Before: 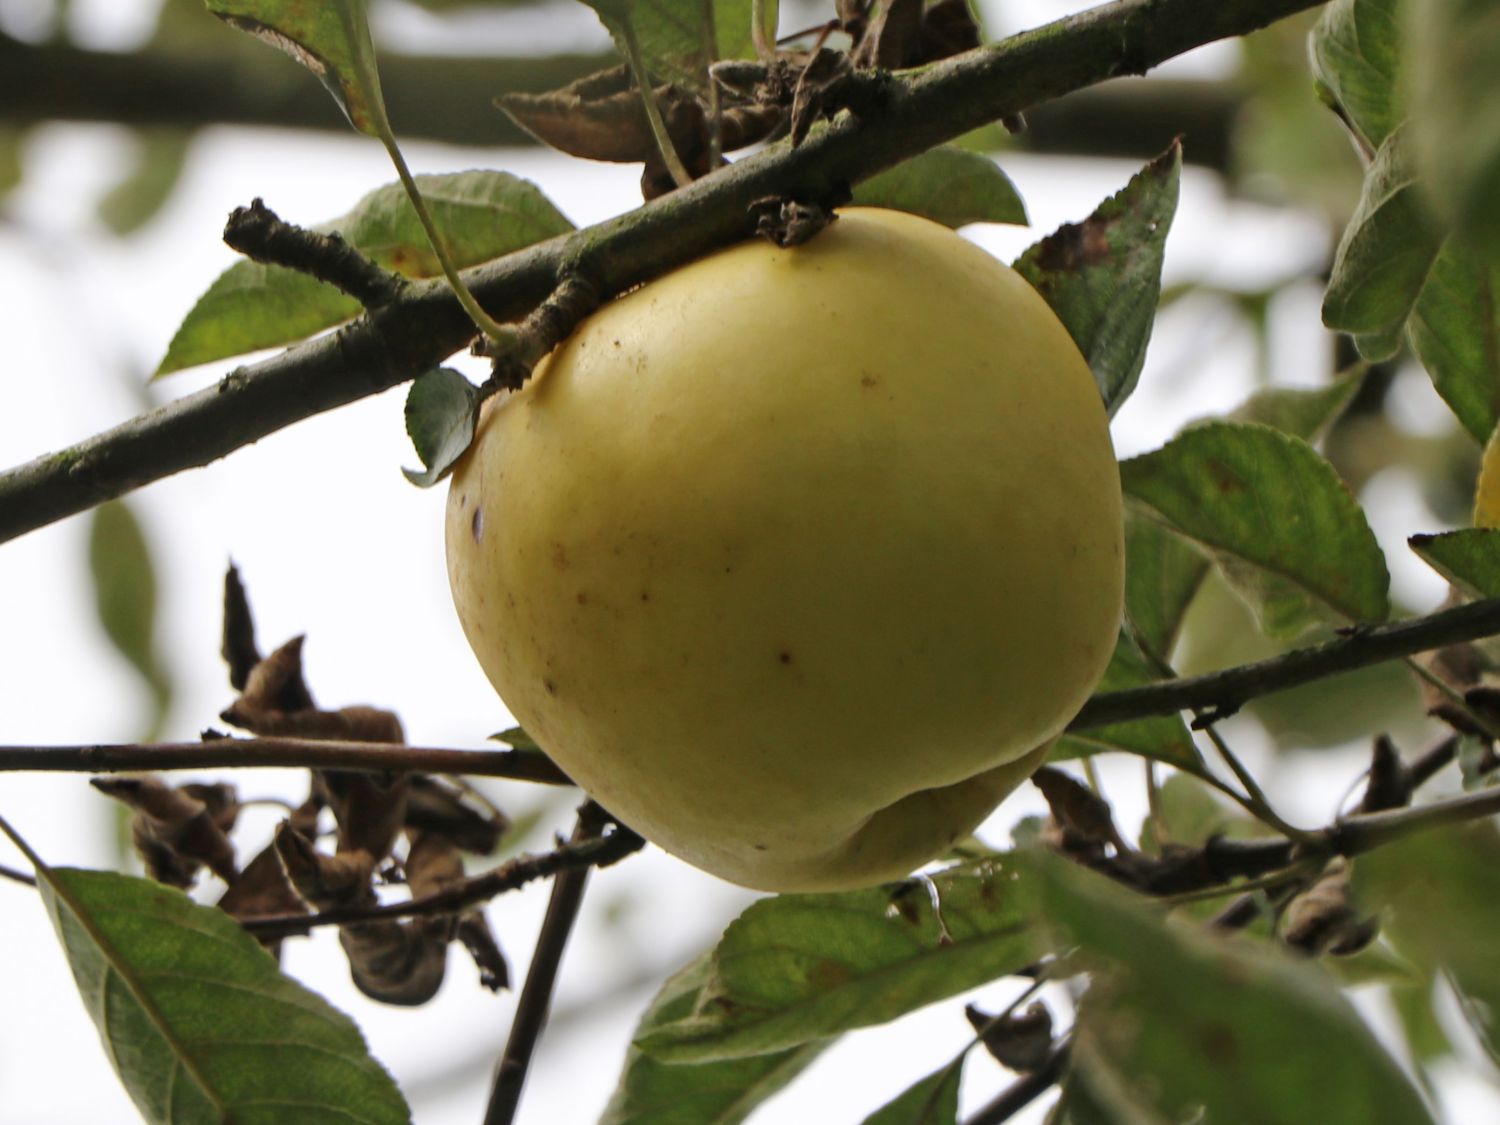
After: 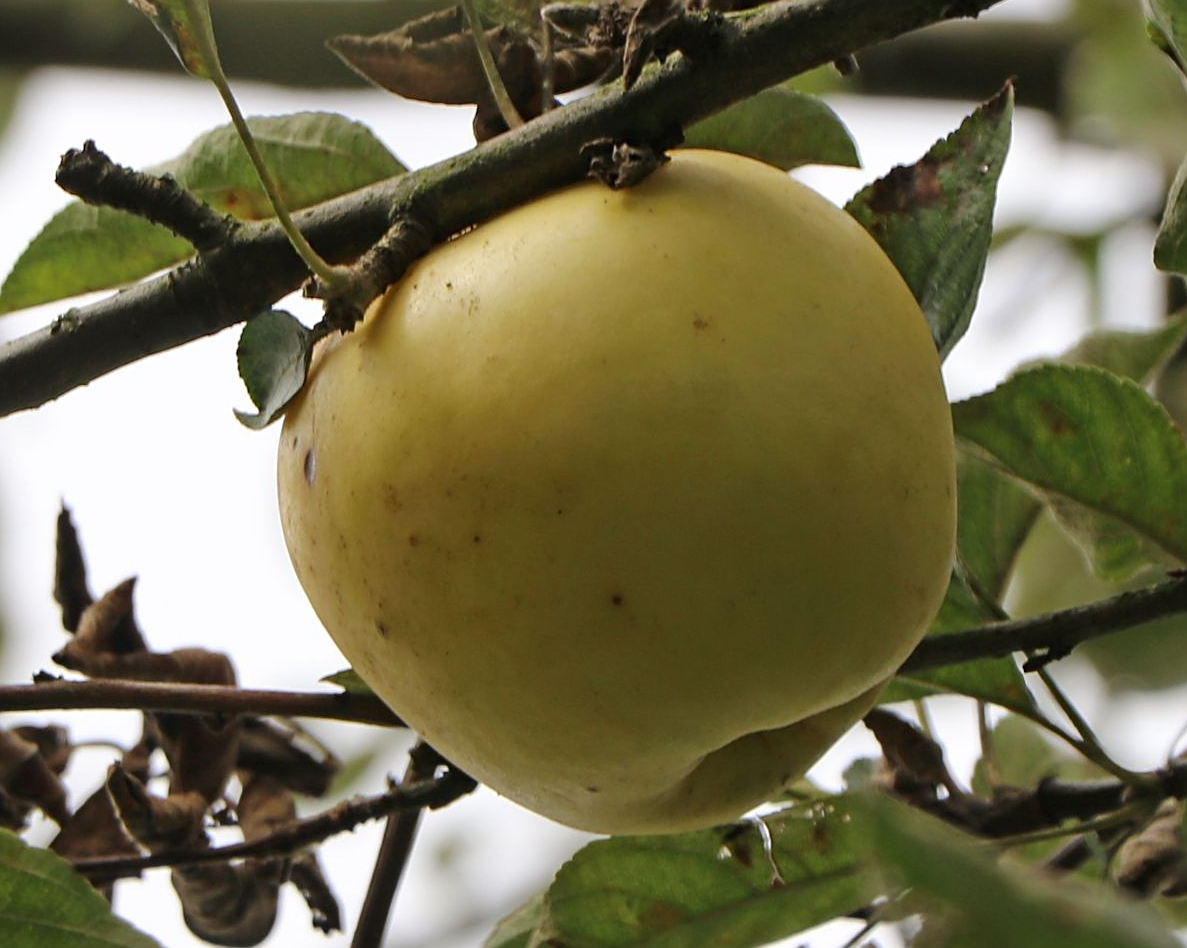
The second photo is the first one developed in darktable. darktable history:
crop: left 11.249%, top 5.177%, right 9.601%, bottom 10.528%
sharpen: on, module defaults
